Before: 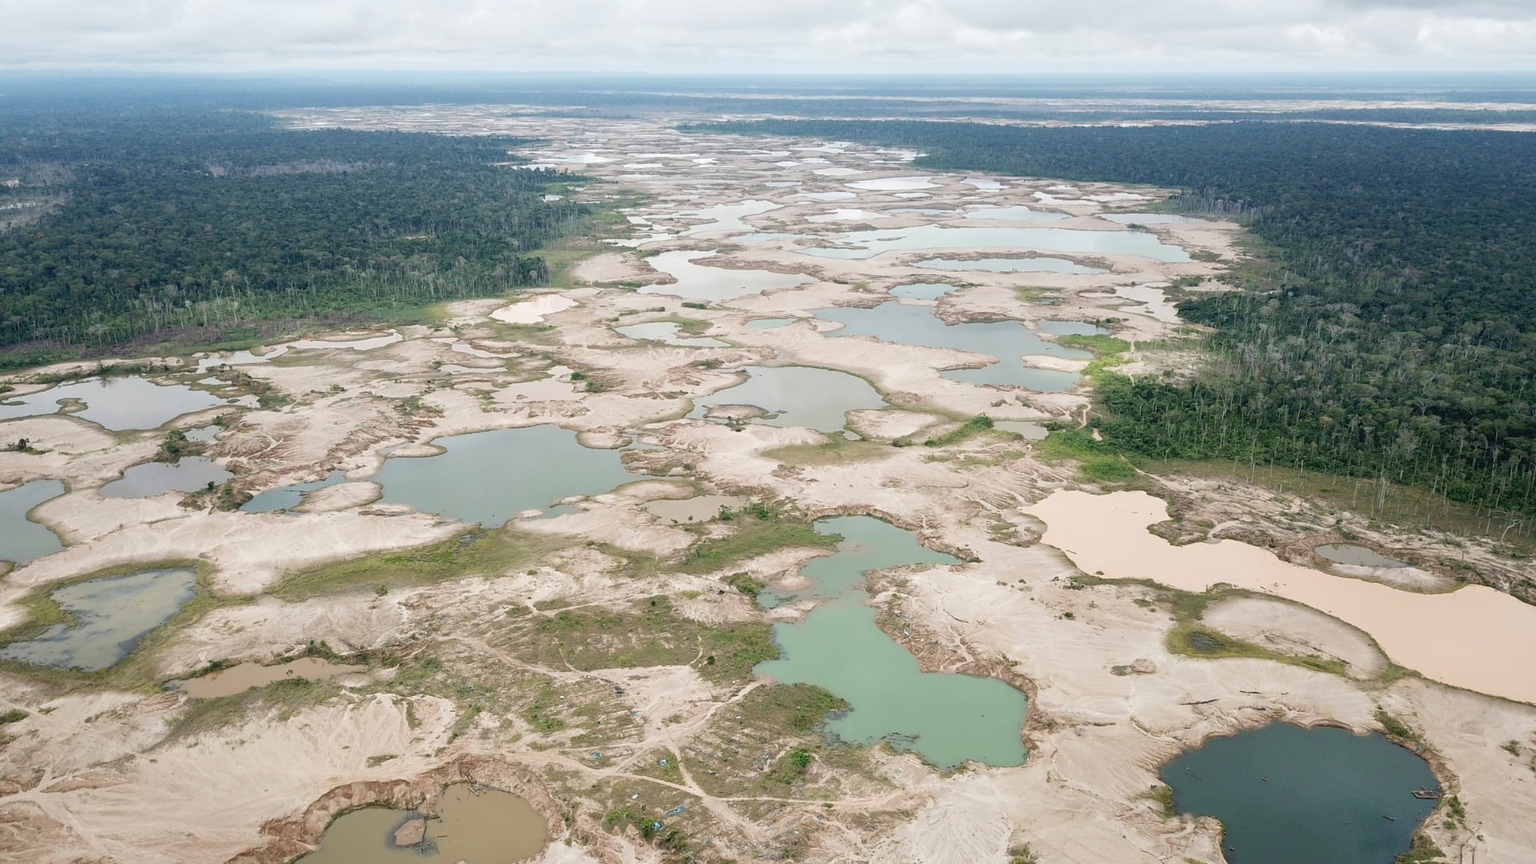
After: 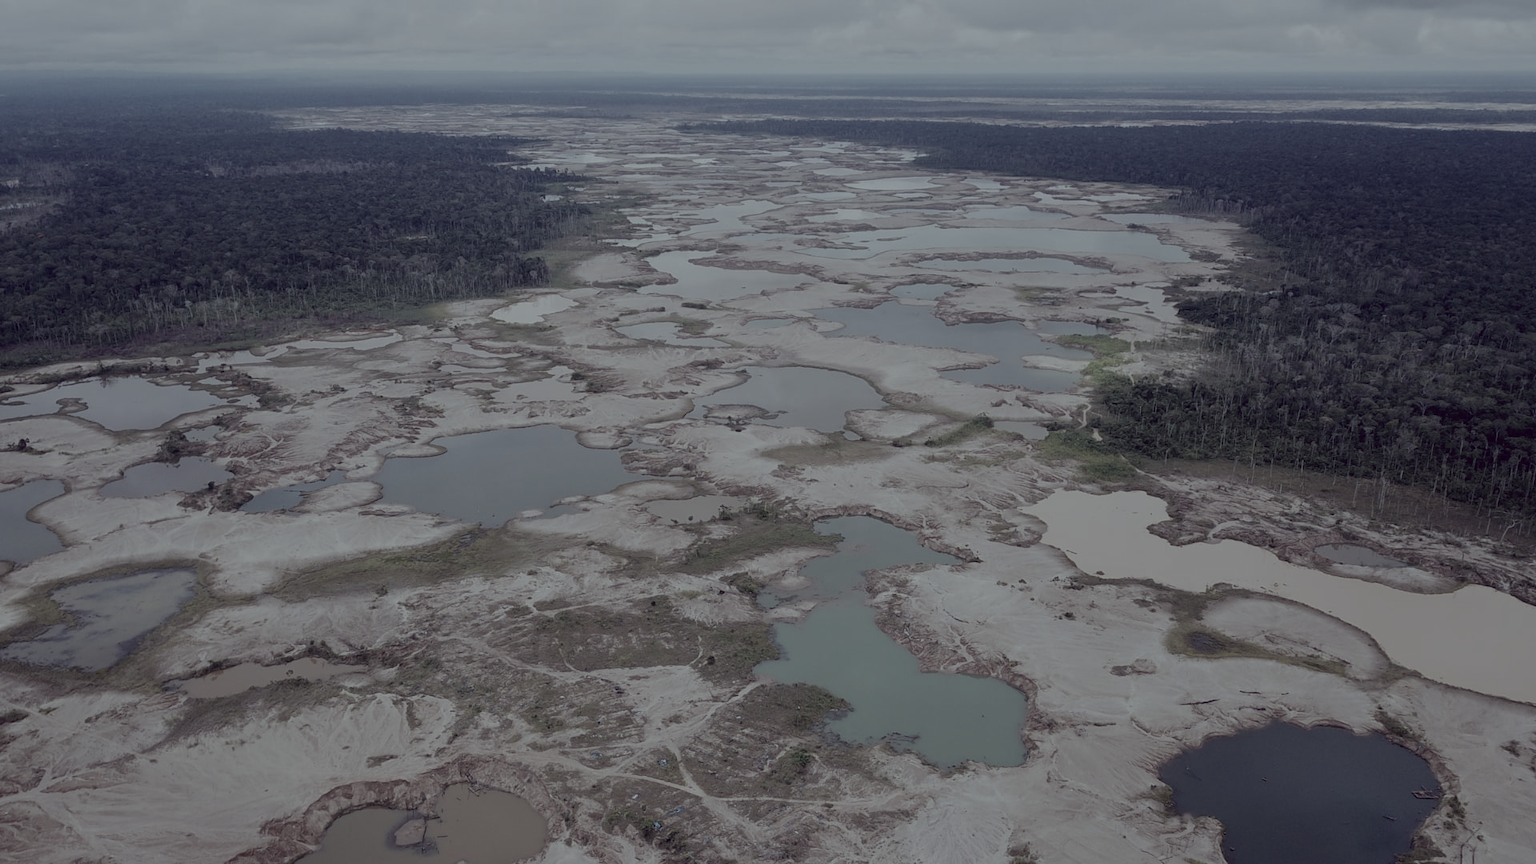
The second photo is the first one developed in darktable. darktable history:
color calibration: output R [0.994, 0.059, -0.119, 0], output G [-0.036, 1.09, -0.119, 0], output B [0.078, -0.108, 0.961, 0], illuminant custom, x 0.371, y 0.382, temperature 4281.14 K
color correction: highlights a* -20.17, highlights b* 20.27, shadows a* 20.03, shadows b* -20.46, saturation 0.43
exposure: exposure -1.468 EV, compensate highlight preservation false
